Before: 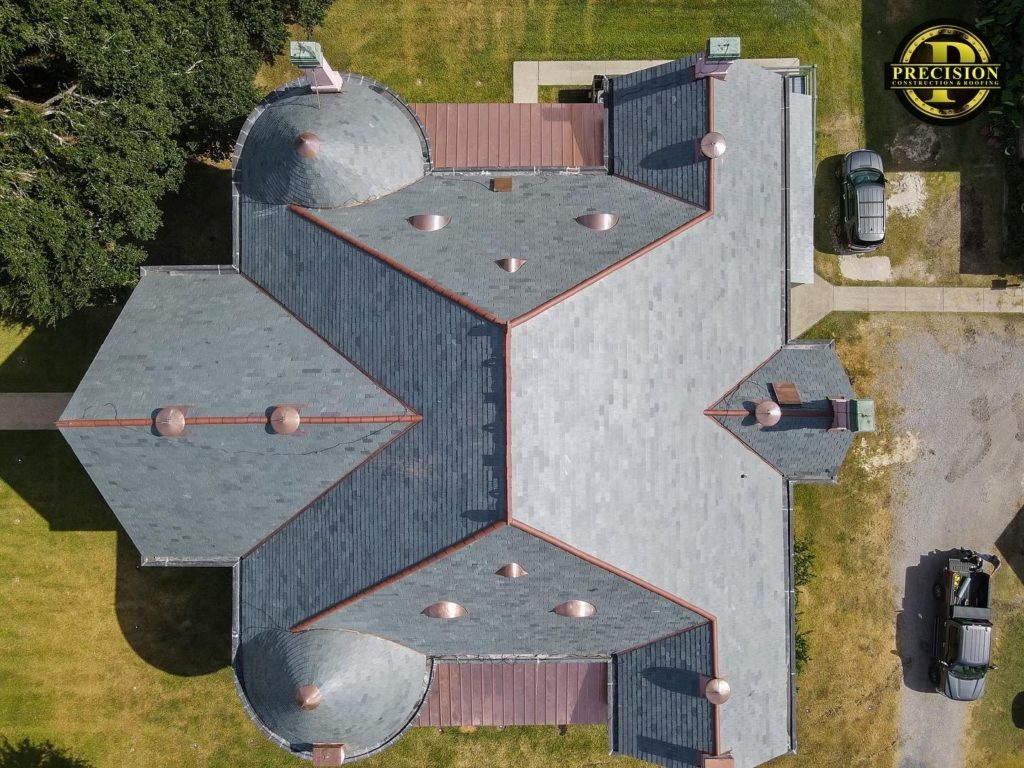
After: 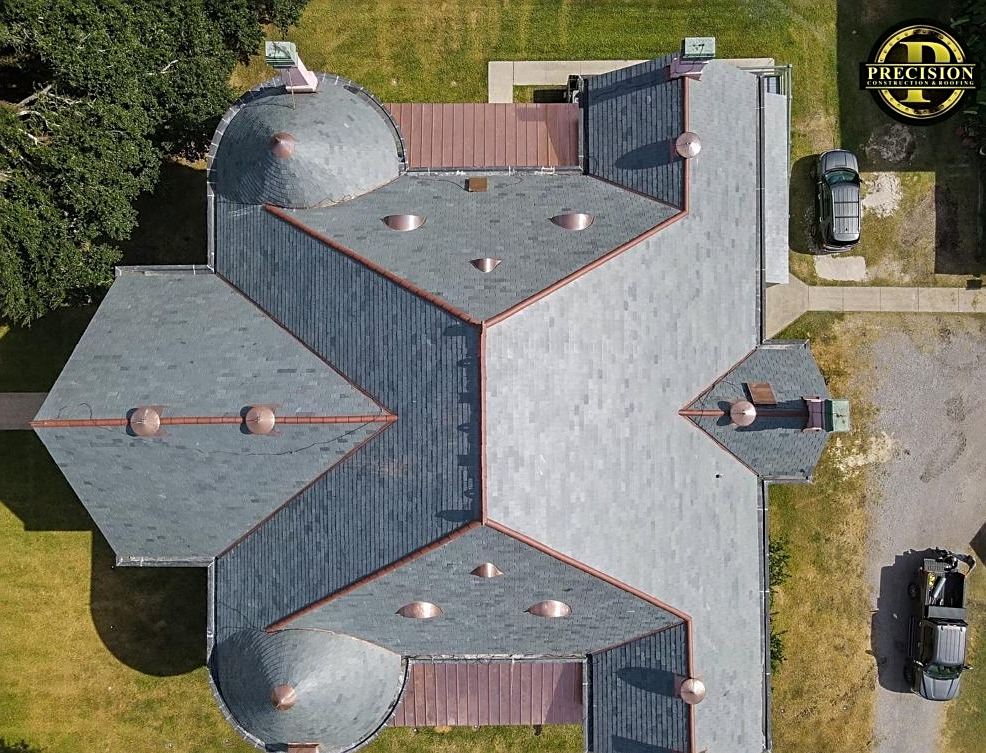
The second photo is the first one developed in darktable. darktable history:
sharpen: on, module defaults
crop and rotate: left 2.512%, right 1.159%, bottom 1.876%
